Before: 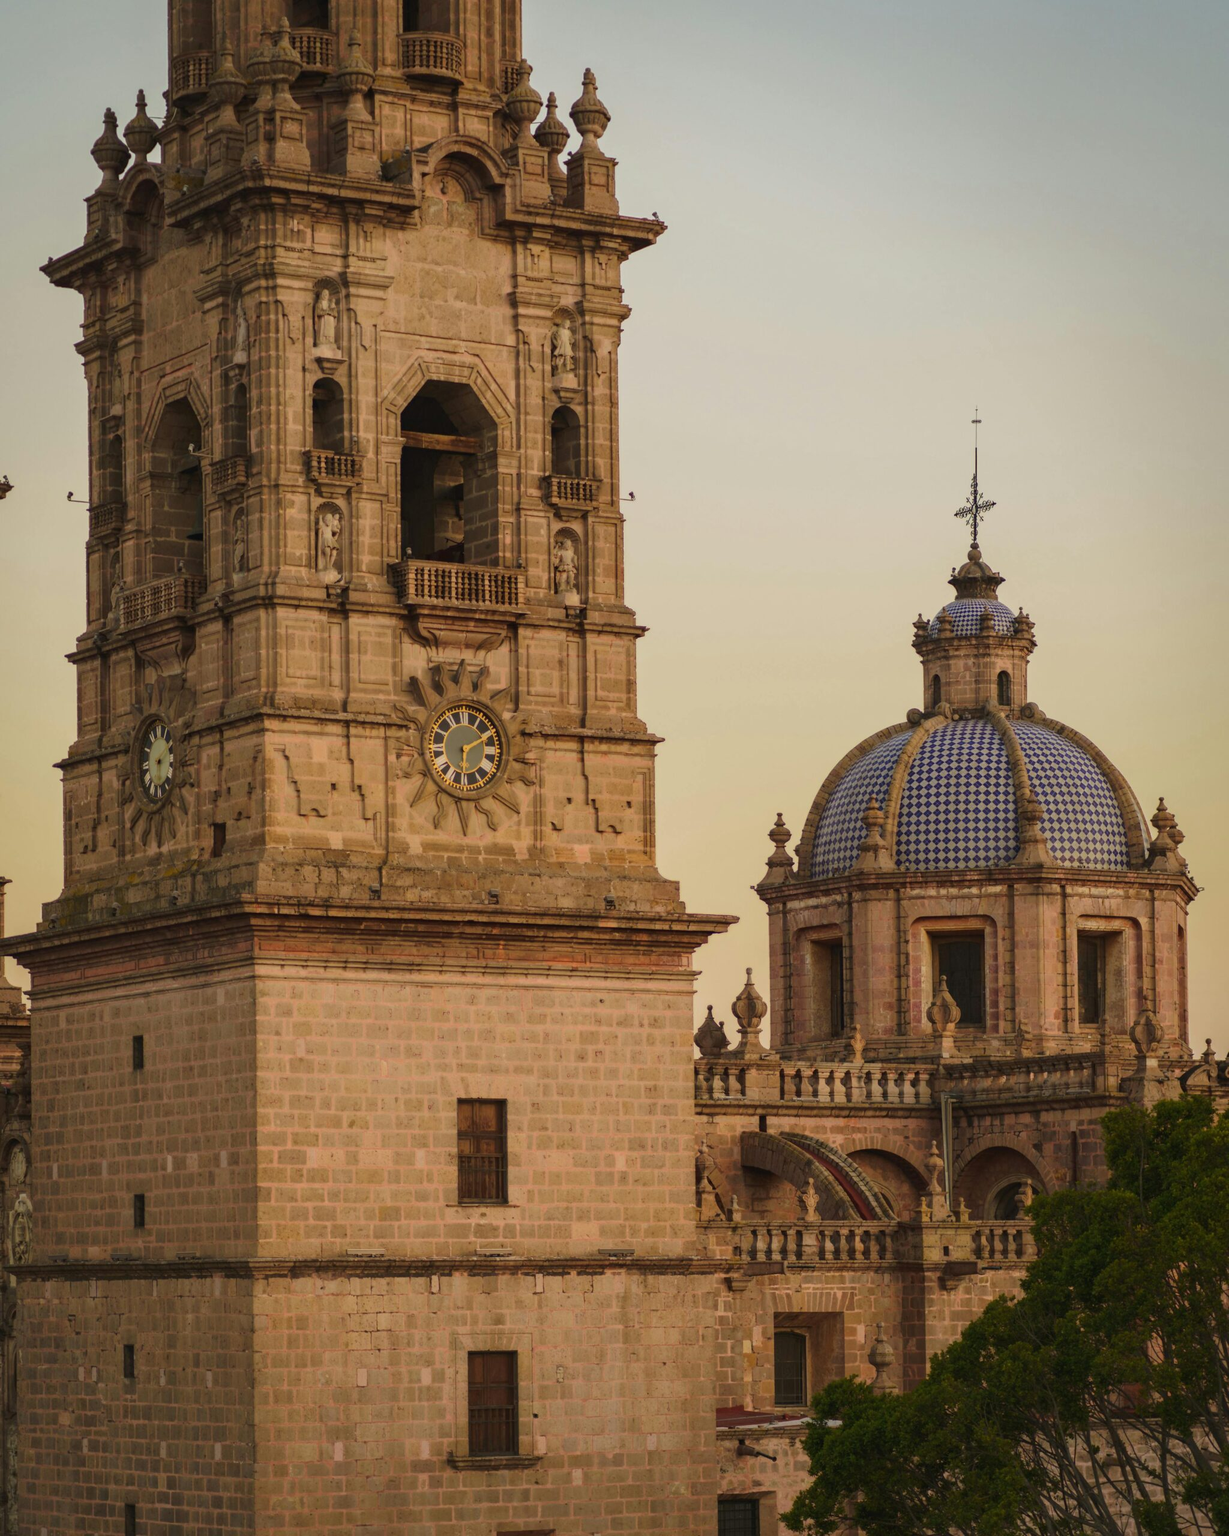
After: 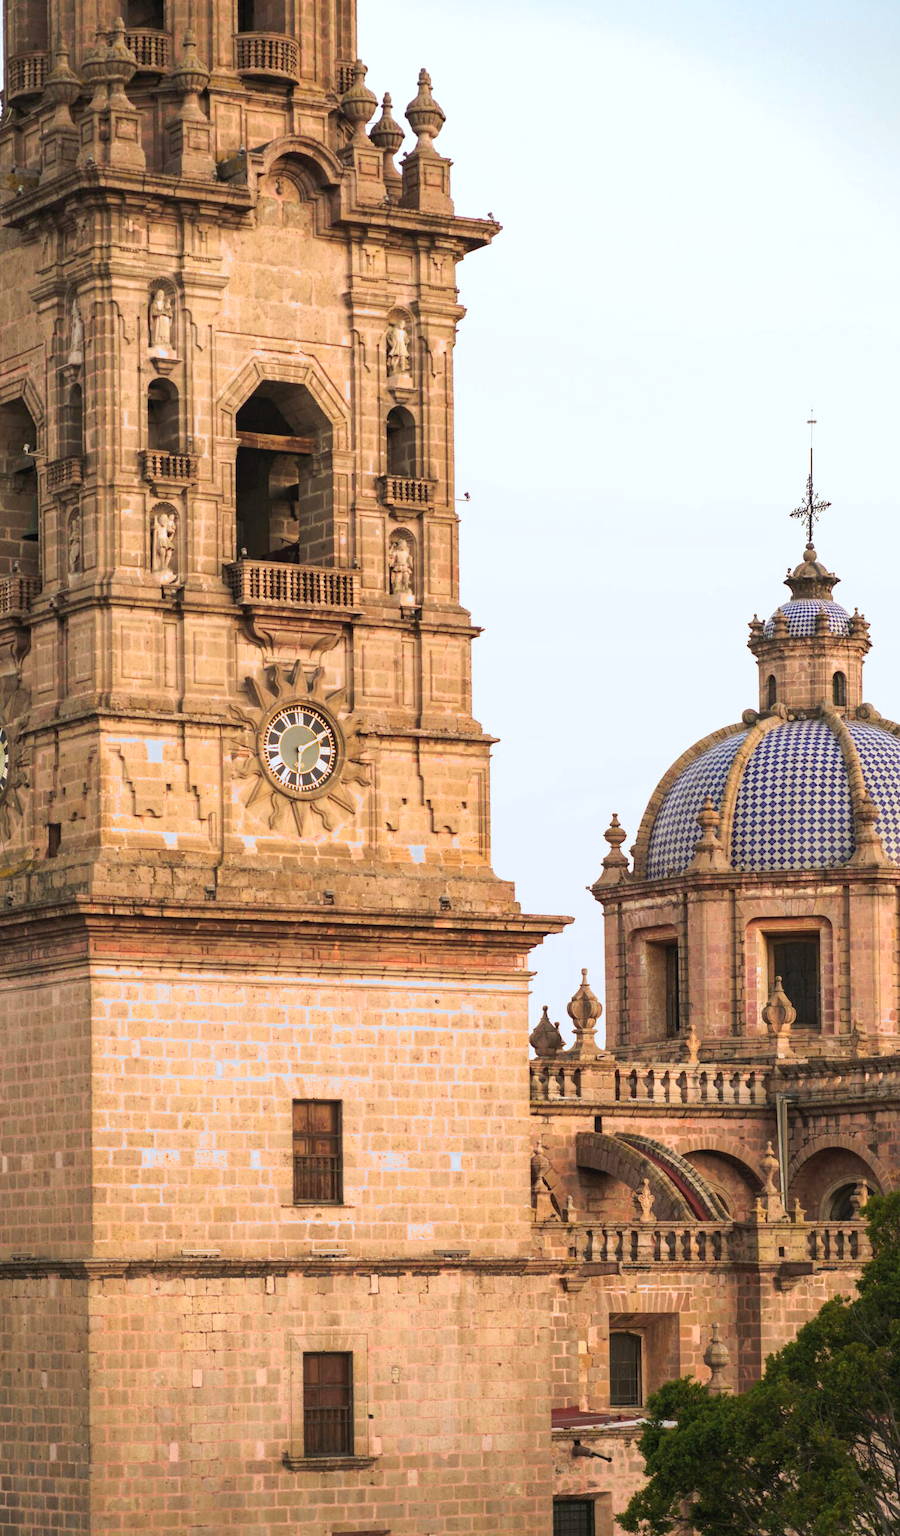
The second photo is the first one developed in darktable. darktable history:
exposure: exposure 1.2 EV, compensate highlight preservation false
filmic rgb: middle gray luminance 18.42%, black relative exposure -11.45 EV, white relative exposure 2.55 EV, threshold 6 EV, target black luminance 0%, hardness 8.41, latitude 99%, contrast 1.084, shadows ↔ highlights balance 0.505%, add noise in highlights 0, preserve chrominance max RGB, color science v3 (2019), use custom middle-gray values true, iterations of high-quality reconstruction 0, contrast in highlights soft, enable highlight reconstruction true
color balance rgb: saturation formula JzAzBz (2021)
crop: left 13.443%, right 13.31%
color correction: highlights a* -0.772, highlights b* -8.92
